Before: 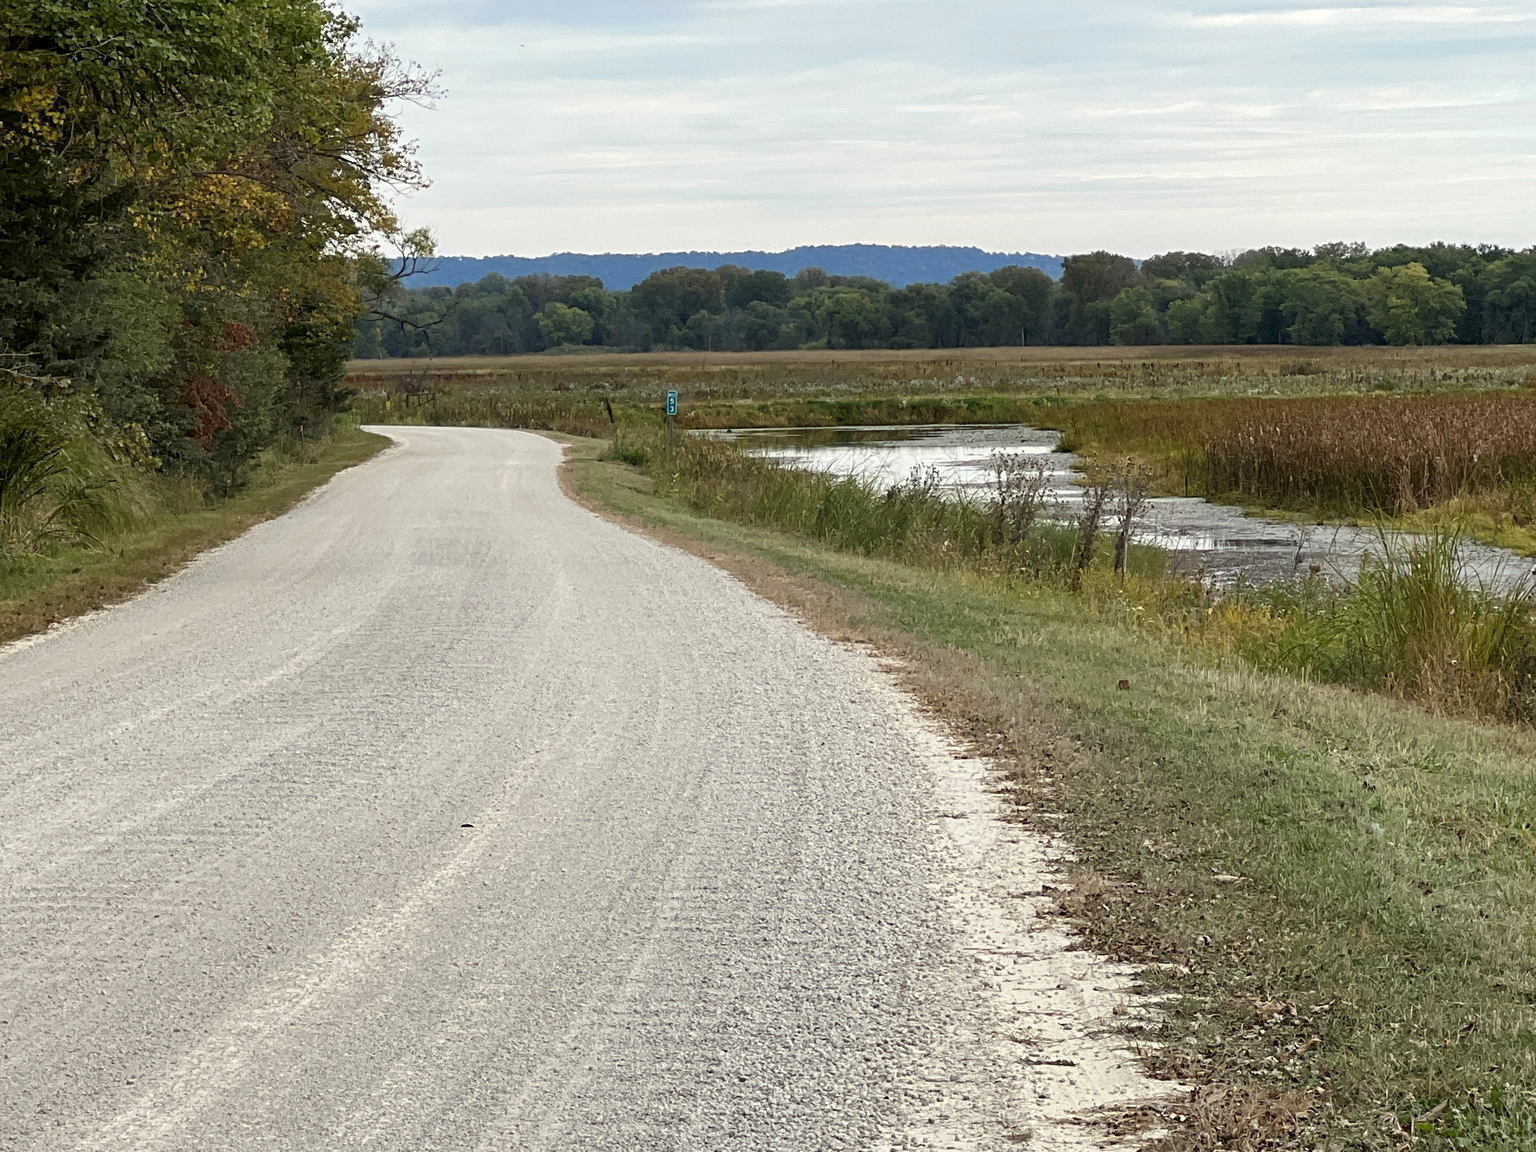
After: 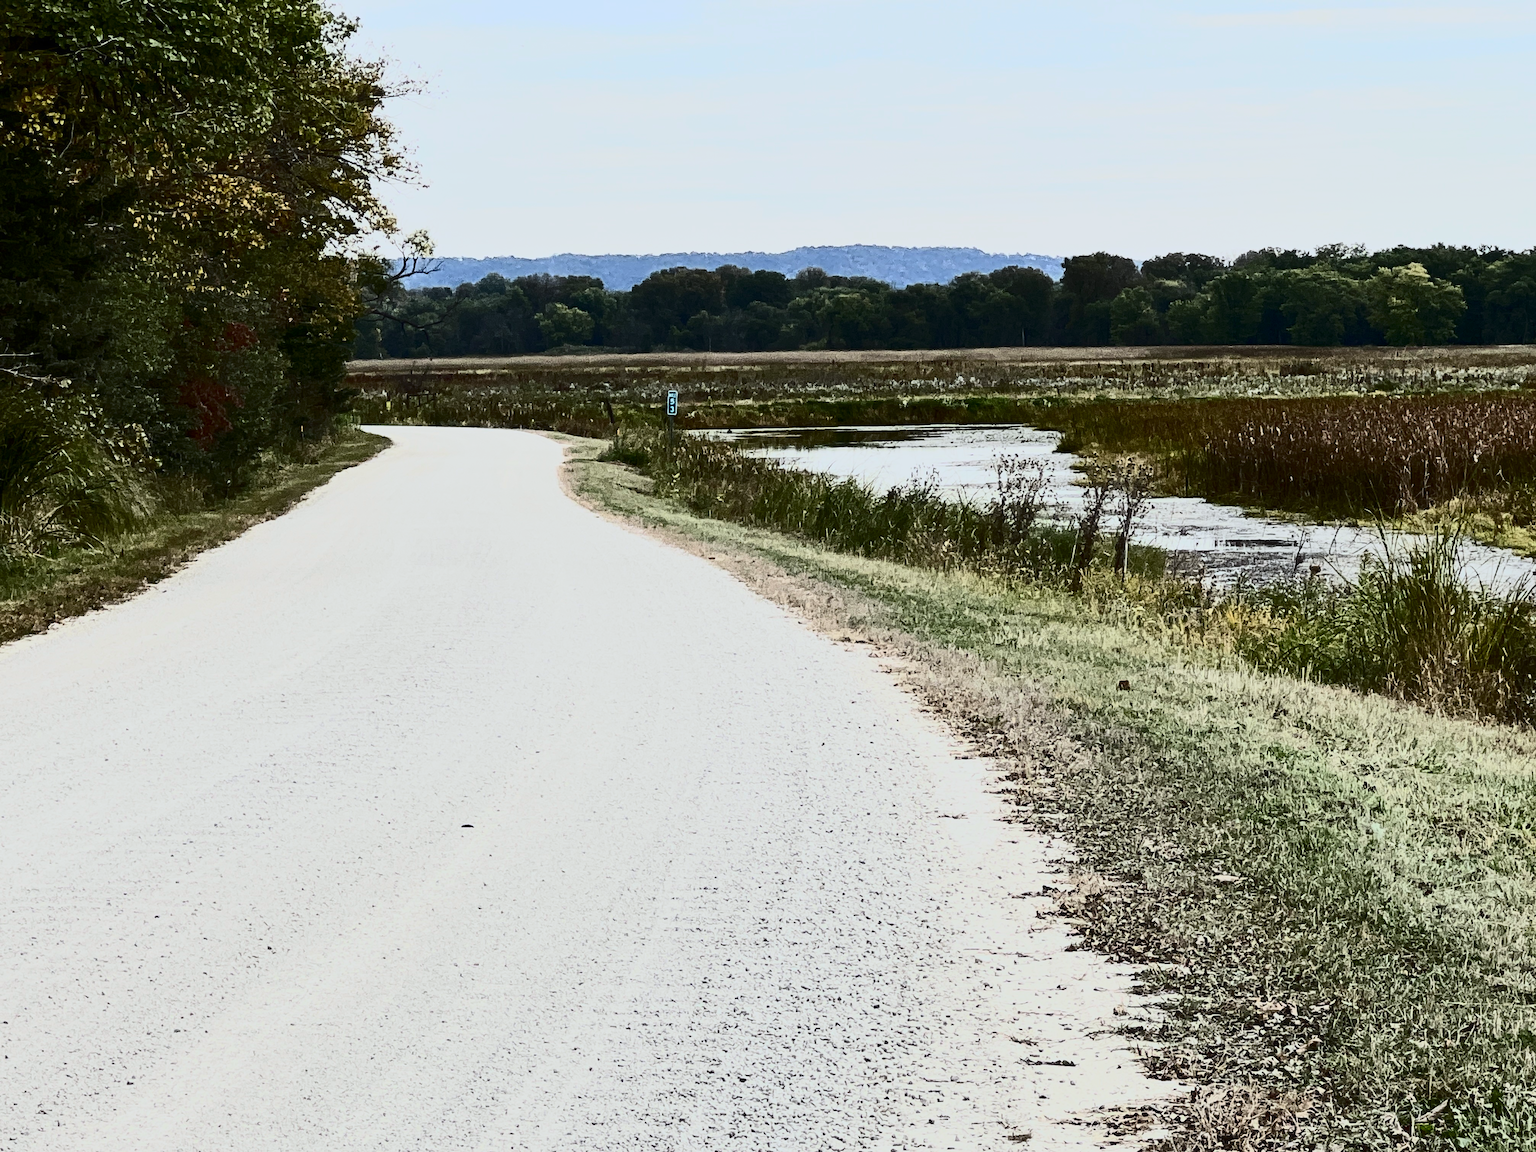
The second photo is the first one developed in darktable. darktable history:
white balance: red 0.967, blue 1.049
haze removal: strength -0.1, adaptive false
shadows and highlights: radius 121.13, shadows 21.4, white point adjustment -9.72, highlights -14.39, soften with gaussian
contrast brightness saturation: contrast 0.93, brightness 0.2
